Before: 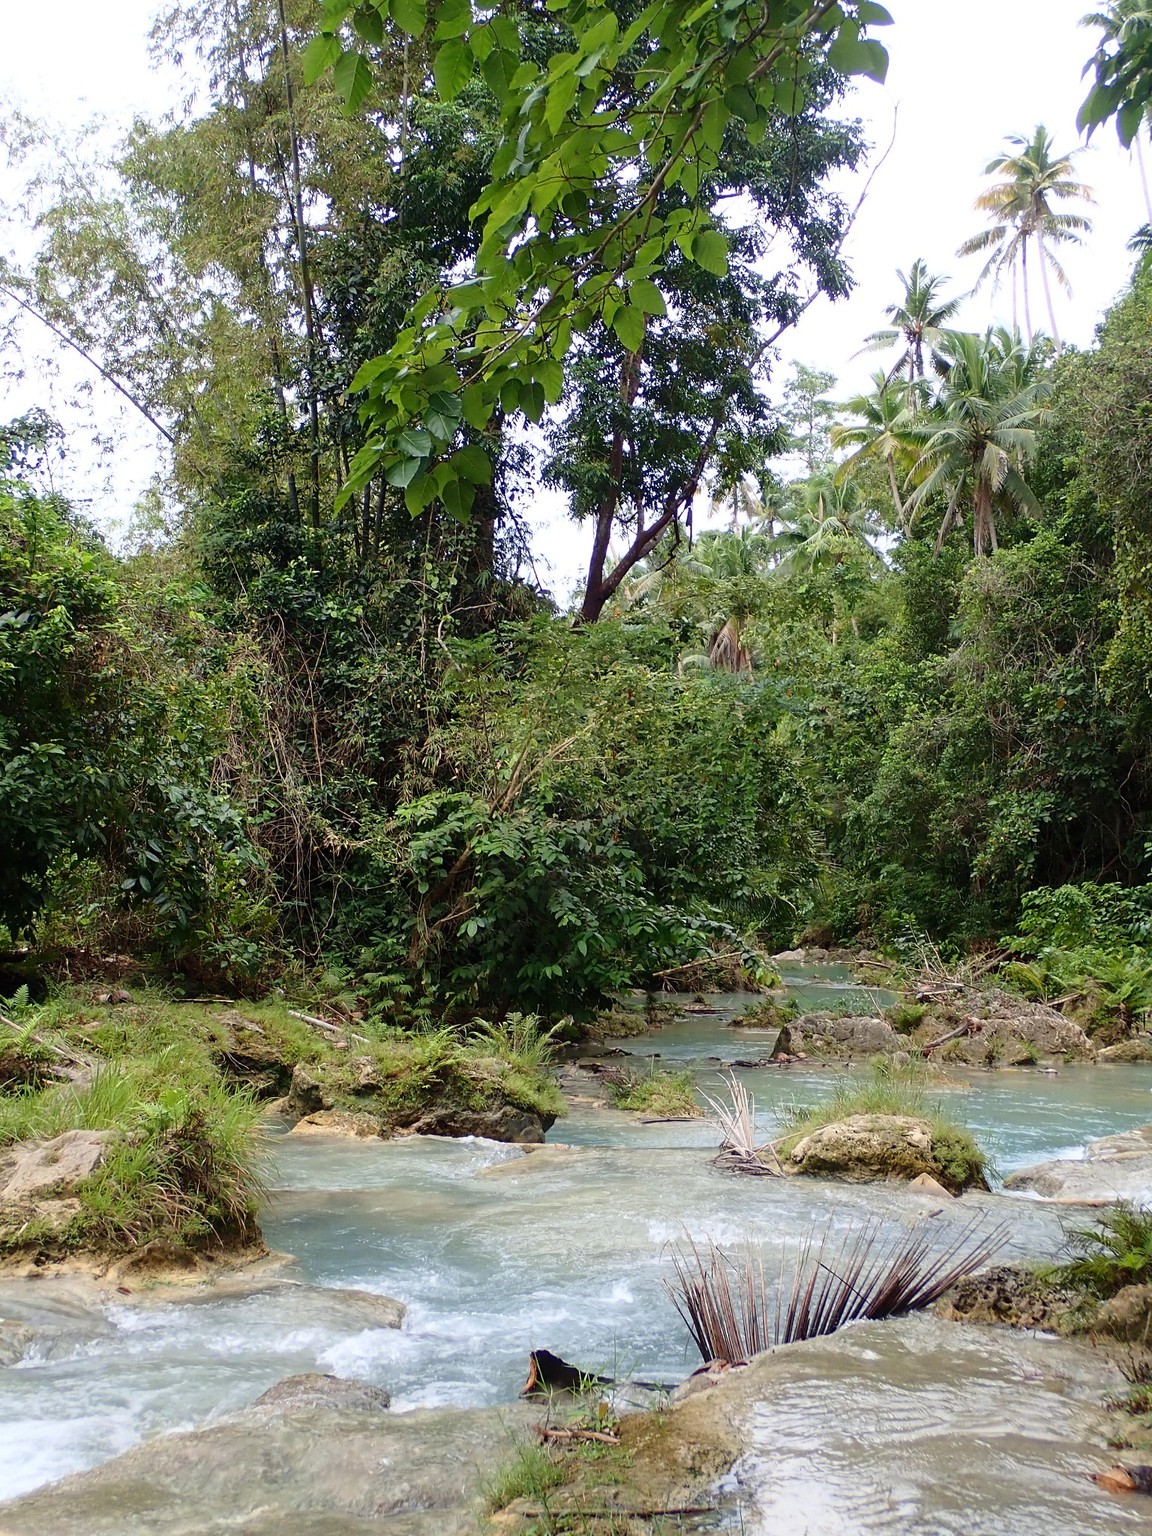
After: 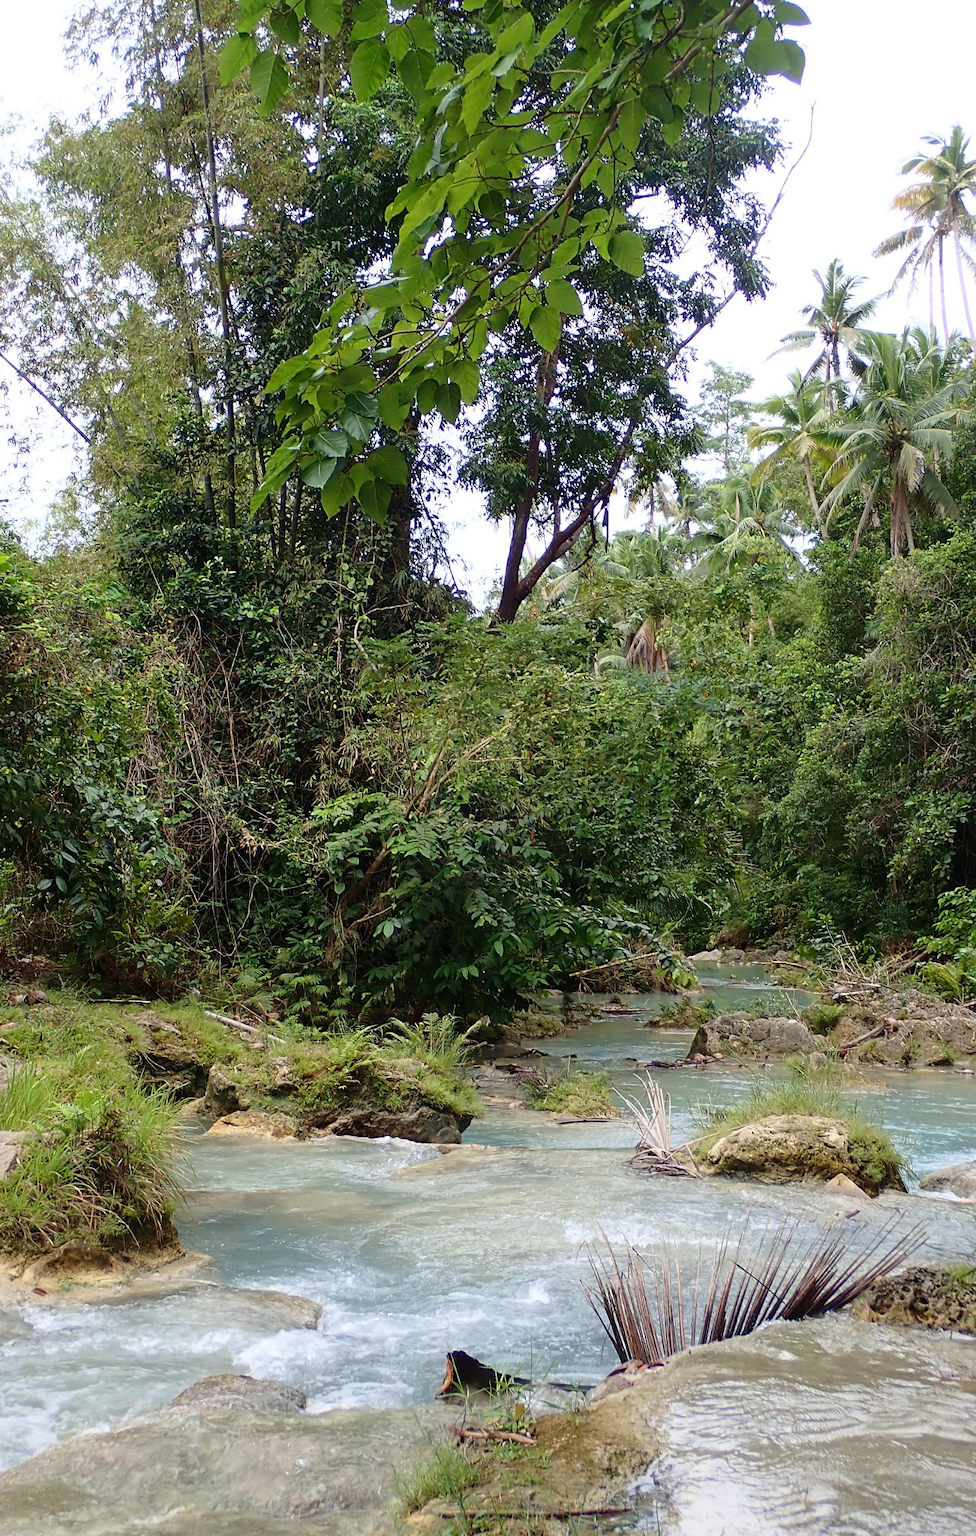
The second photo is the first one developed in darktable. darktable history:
crop: left 7.322%, right 7.867%
